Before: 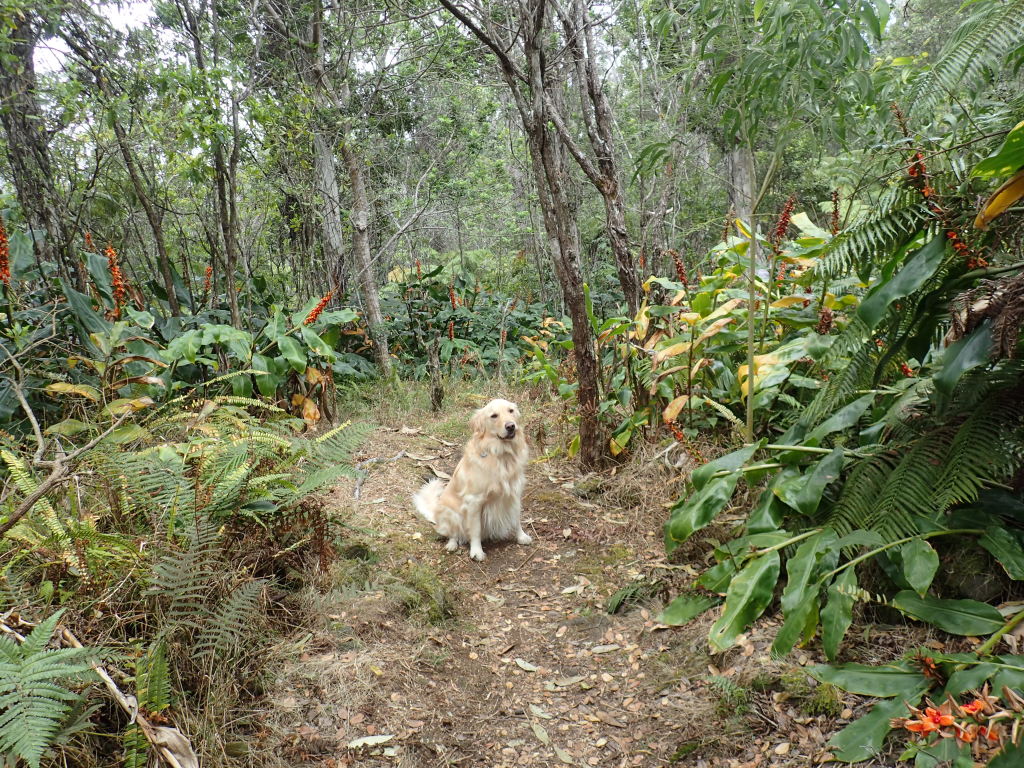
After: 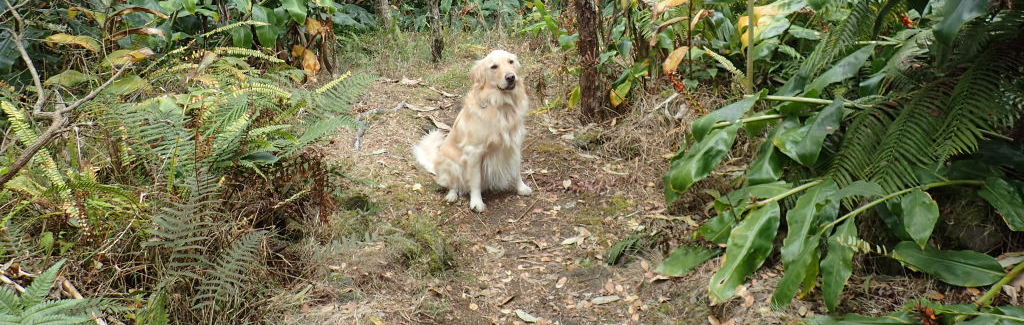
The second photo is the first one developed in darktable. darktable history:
crop: top 45.492%, bottom 12.143%
